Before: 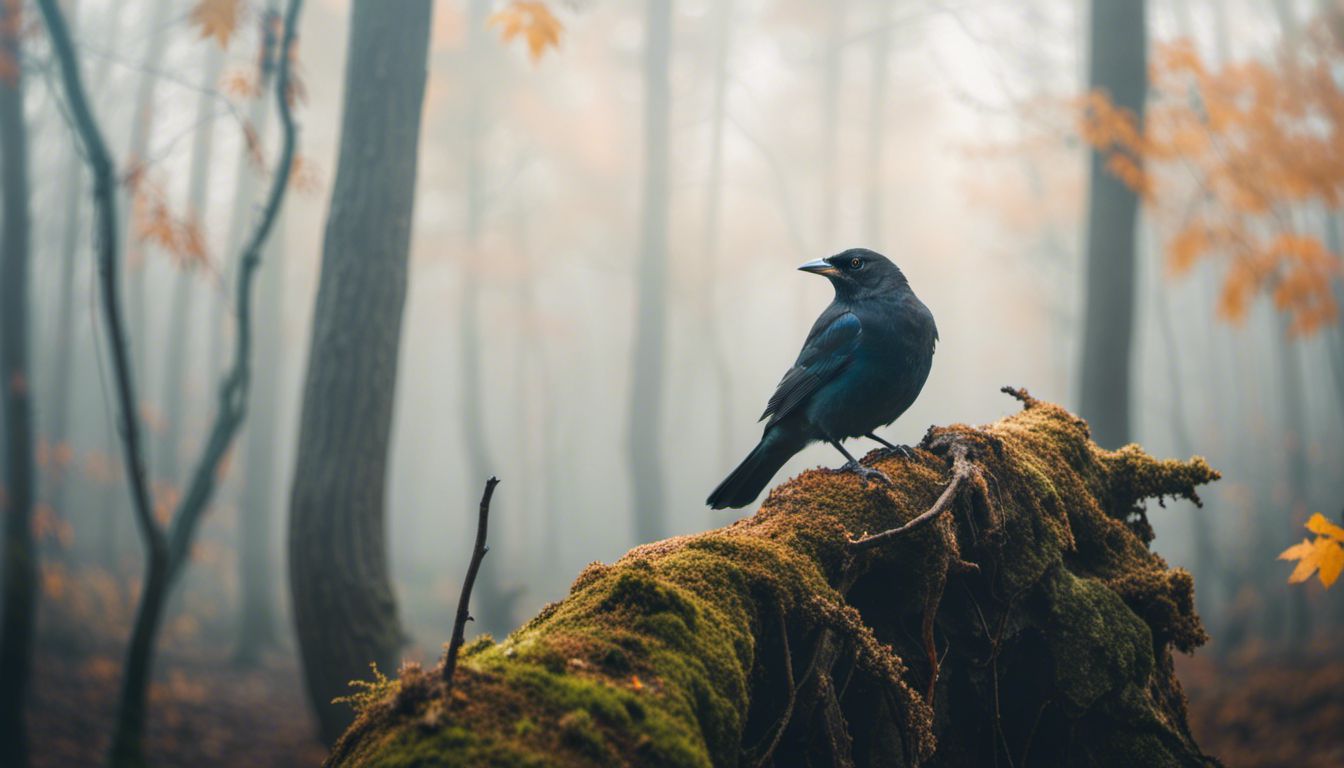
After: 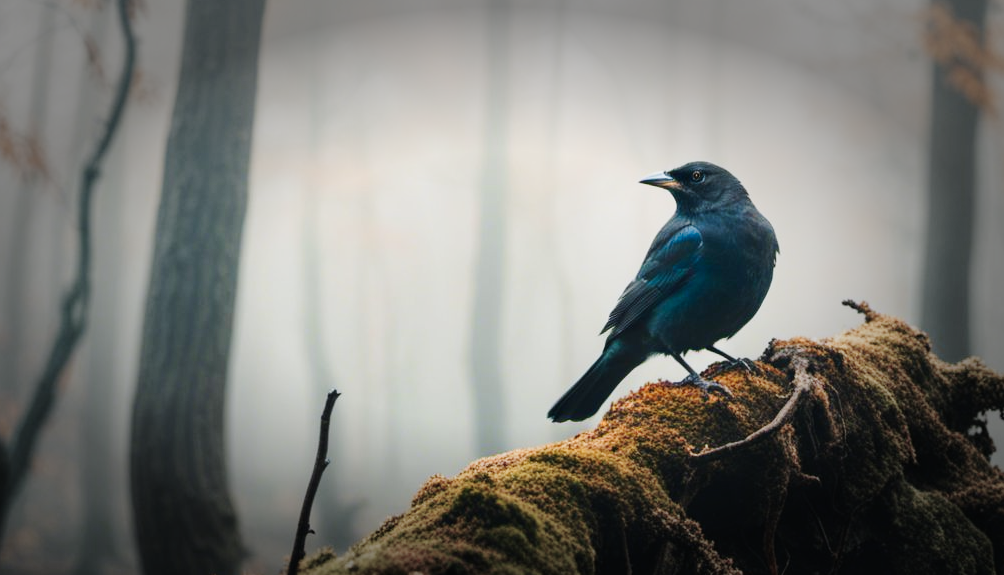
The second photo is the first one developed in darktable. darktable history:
vignetting: fall-off start 47.92%, brightness -0.696, automatic ratio true, width/height ratio 1.282
crop and rotate: left 11.887%, top 11.368%, right 13.383%, bottom 13.704%
tone curve: curves: ch0 [(0, 0) (0.114, 0.083) (0.291, 0.3) (0.447, 0.535) (0.602, 0.712) (0.772, 0.864) (0.999, 0.978)]; ch1 [(0, 0) (0.389, 0.352) (0.458, 0.433) (0.486, 0.474) (0.509, 0.505) (0.535, 0.541) (0.555, 0.557) (0.677, 0.724) (1, 1)]; ch2 [(0, 0) (0.369, 0.388) (0.449, 0.431) (0.501, 0.5) (0.528, 0.552) (0.561, 0.596) (0.697, 0.721) (1, 1)], preserve colors none
